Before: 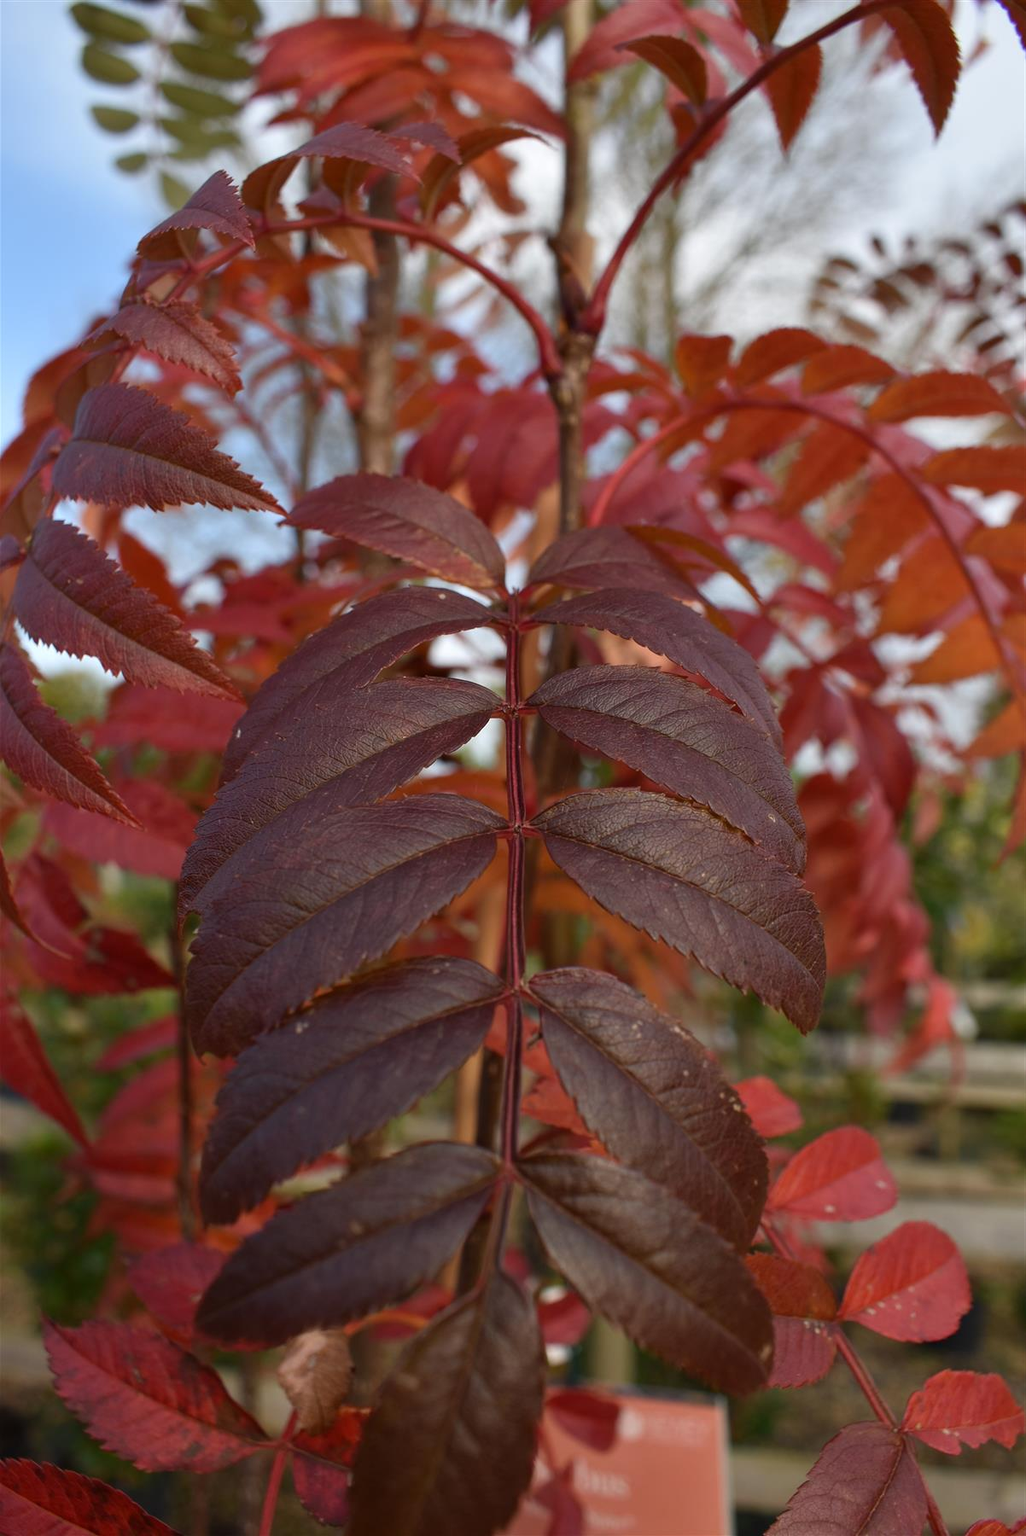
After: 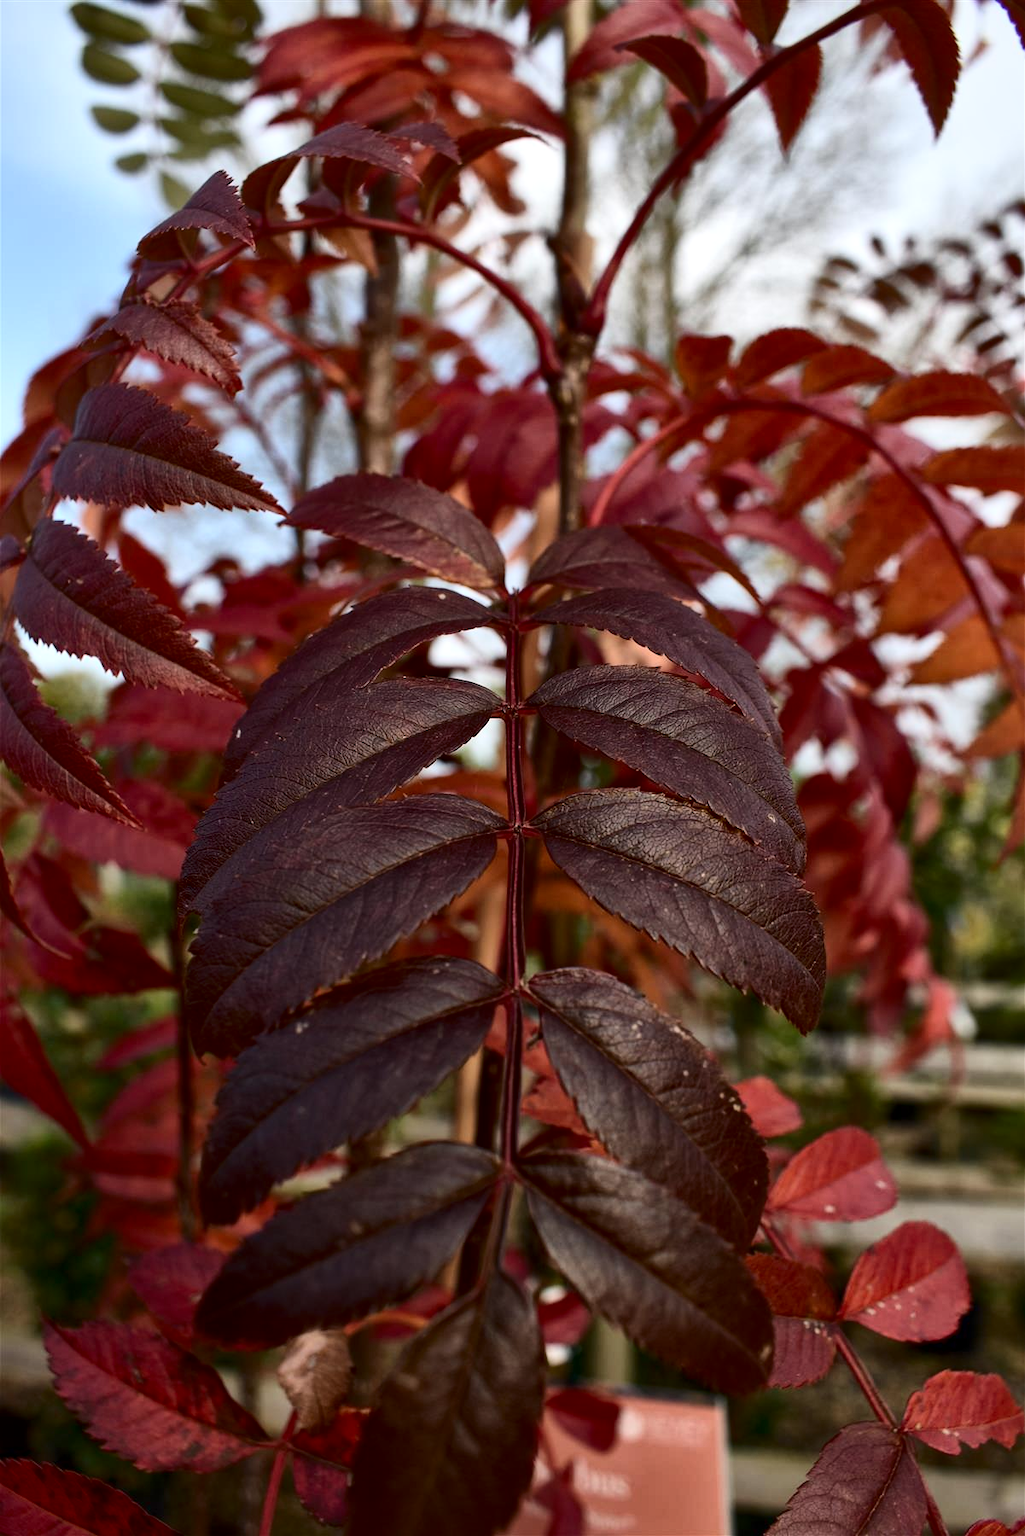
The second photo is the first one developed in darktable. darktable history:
contrast brightness saturation: contrast 0.28
local contrast: mode bilateral grid, contrast 20, coarseness 50, detail 150%, midtone range 0.2
